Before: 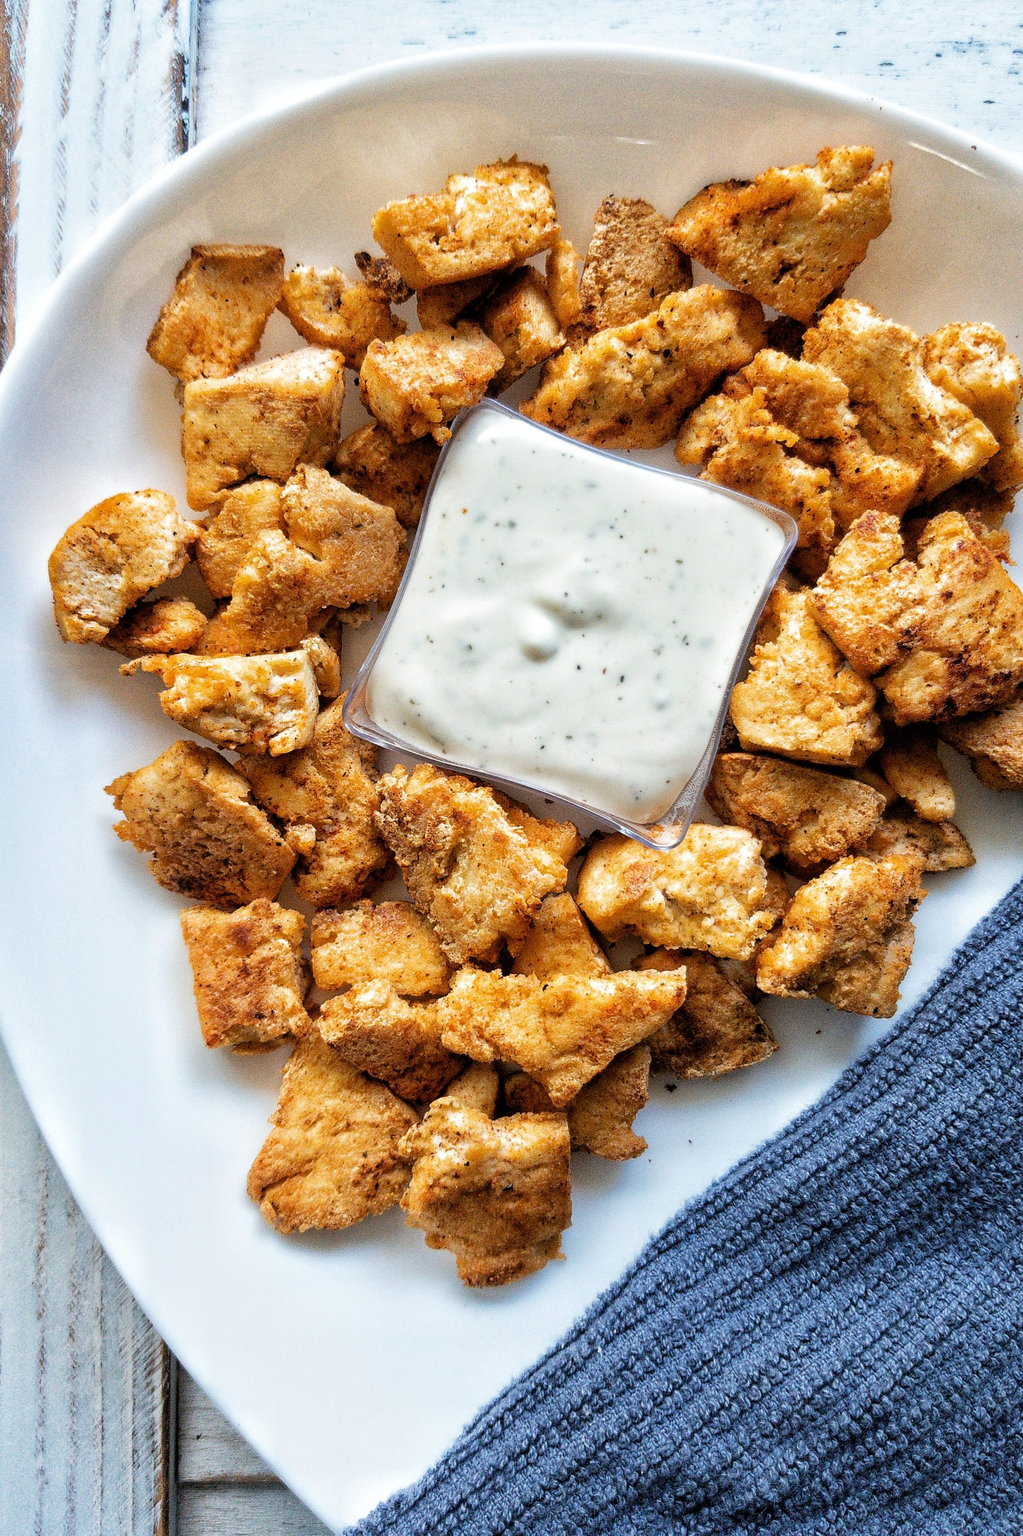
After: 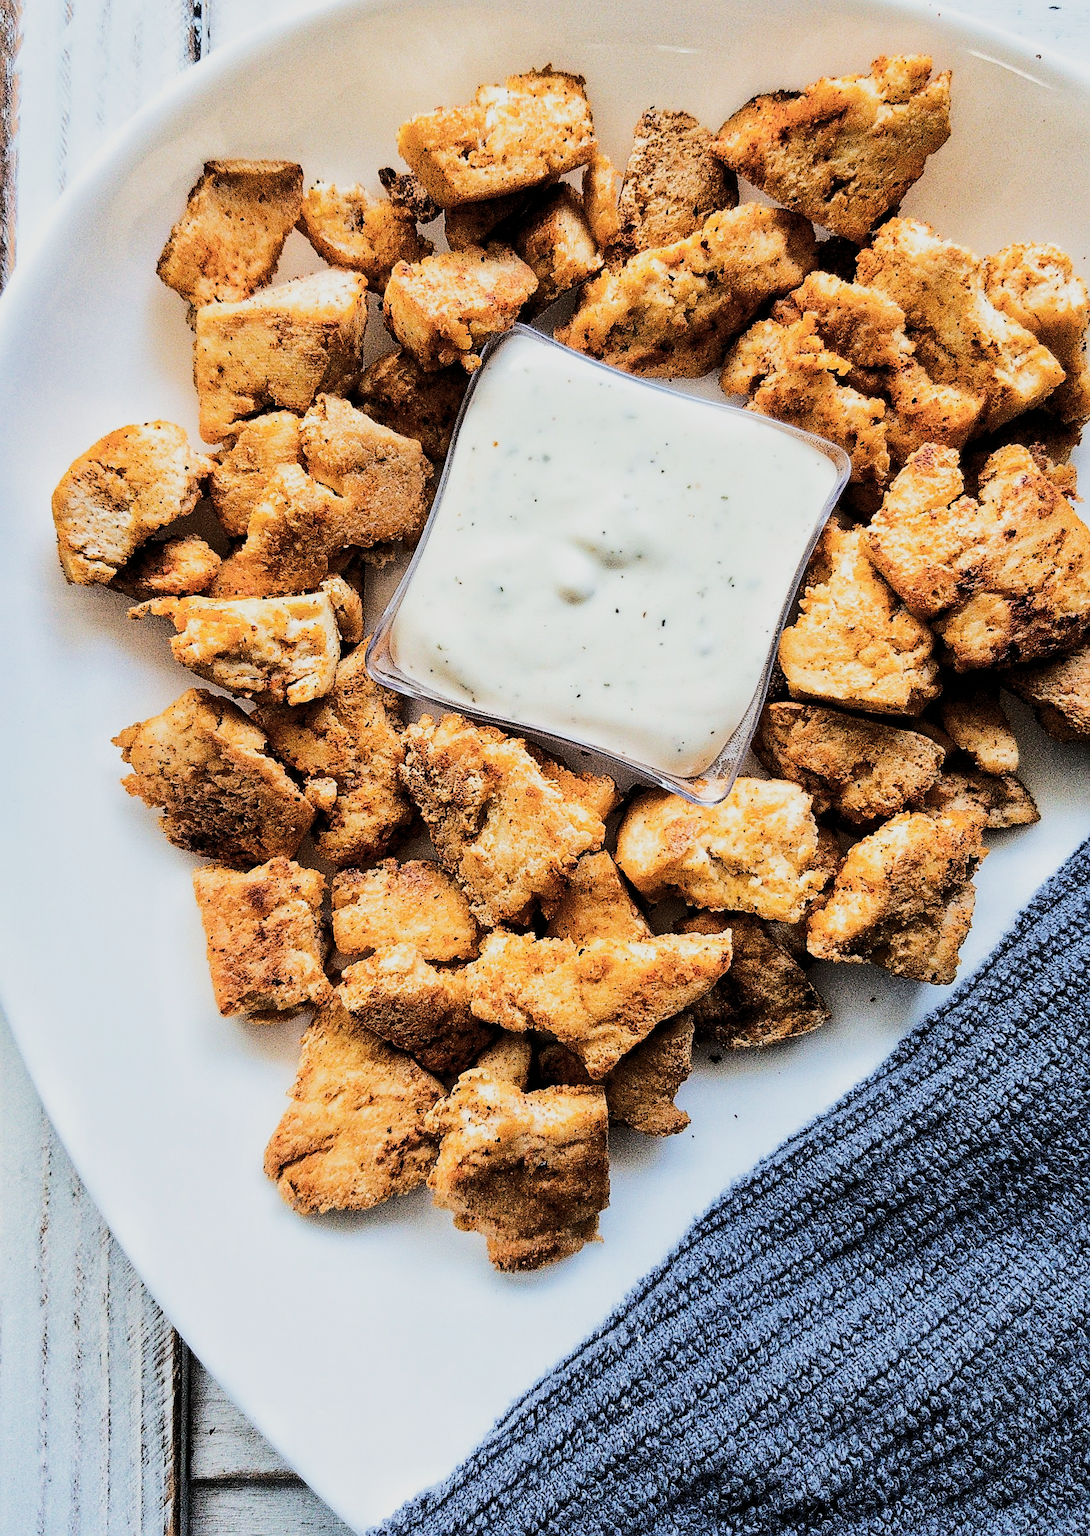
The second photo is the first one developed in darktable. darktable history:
filmic rgb: black relative exposure -7.2 EV, white relative exposure 5.39 EV, threshold 5.99 EV, hardness 3.02, enable highlight reconstruction true
exposure: black level correction 0, exposure 1.102 EV, compensate highlight preservation false
crop and rotate: top 6.192%
sharpen: on, module defaults
levels: black 0.05%
shadows and highlights: shadows 30.86, highlights 1.97, soften with gaussian
color balance rgb: shadows lift › luminance -20.378%, perceptual saturation grading › global saturation 4.214%, perceptual brilliance grading › highlights 1.539%, perceptual brilliance grading › mid-tones -49.95%, perceptual brilliance grading › shadows -50.05%, contrast -9.507%
